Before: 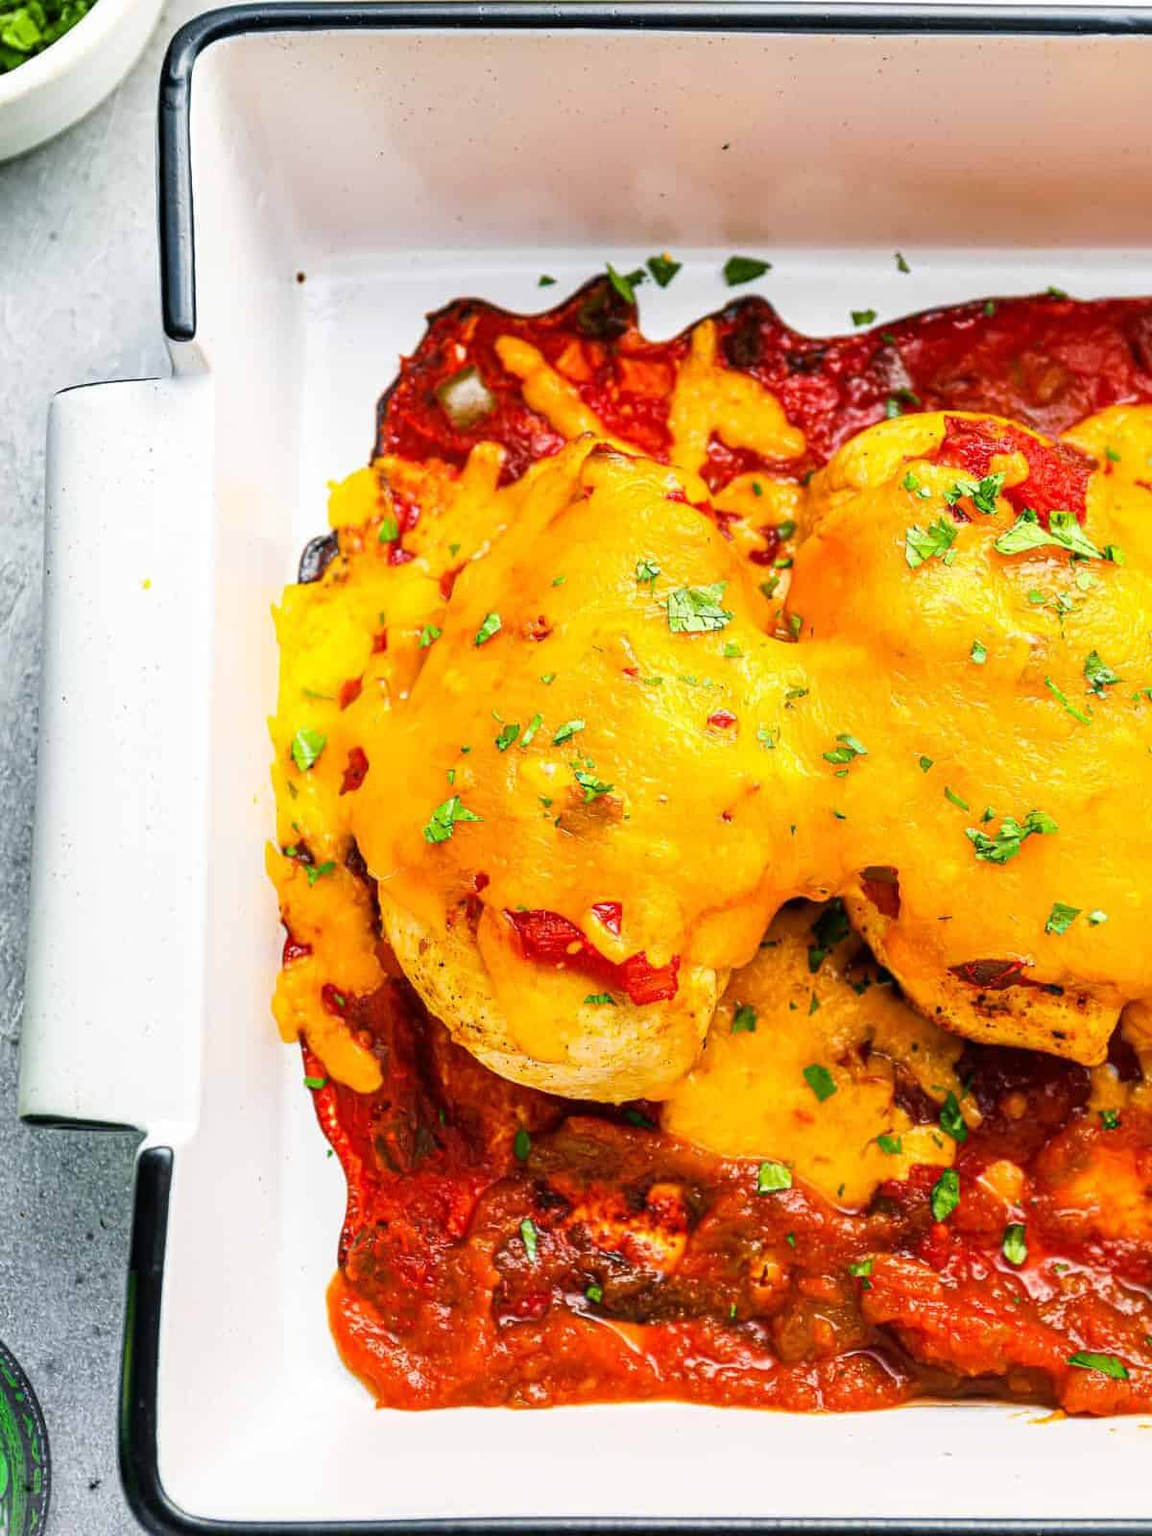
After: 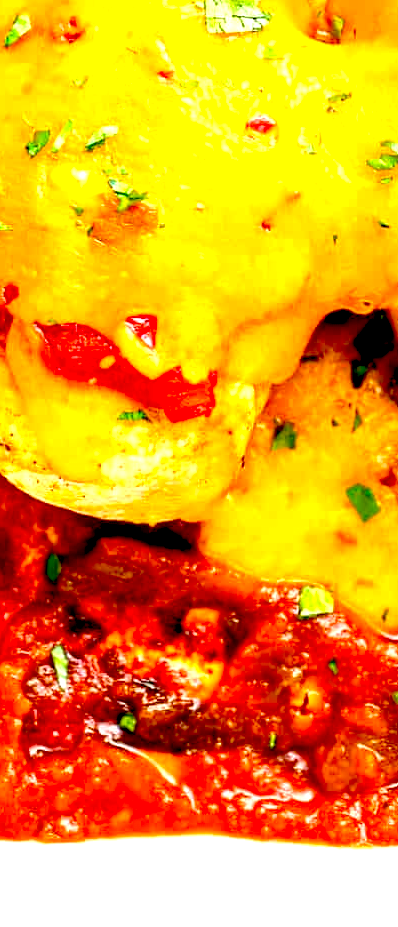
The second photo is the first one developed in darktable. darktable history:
crop: left 40.995%, top 39.101%, right 25.795%, bottom 2.95%
exposure: black level correction 0.033, exposure 0.907 EV, compensate exposure bias true, compensate highlight preservation false
